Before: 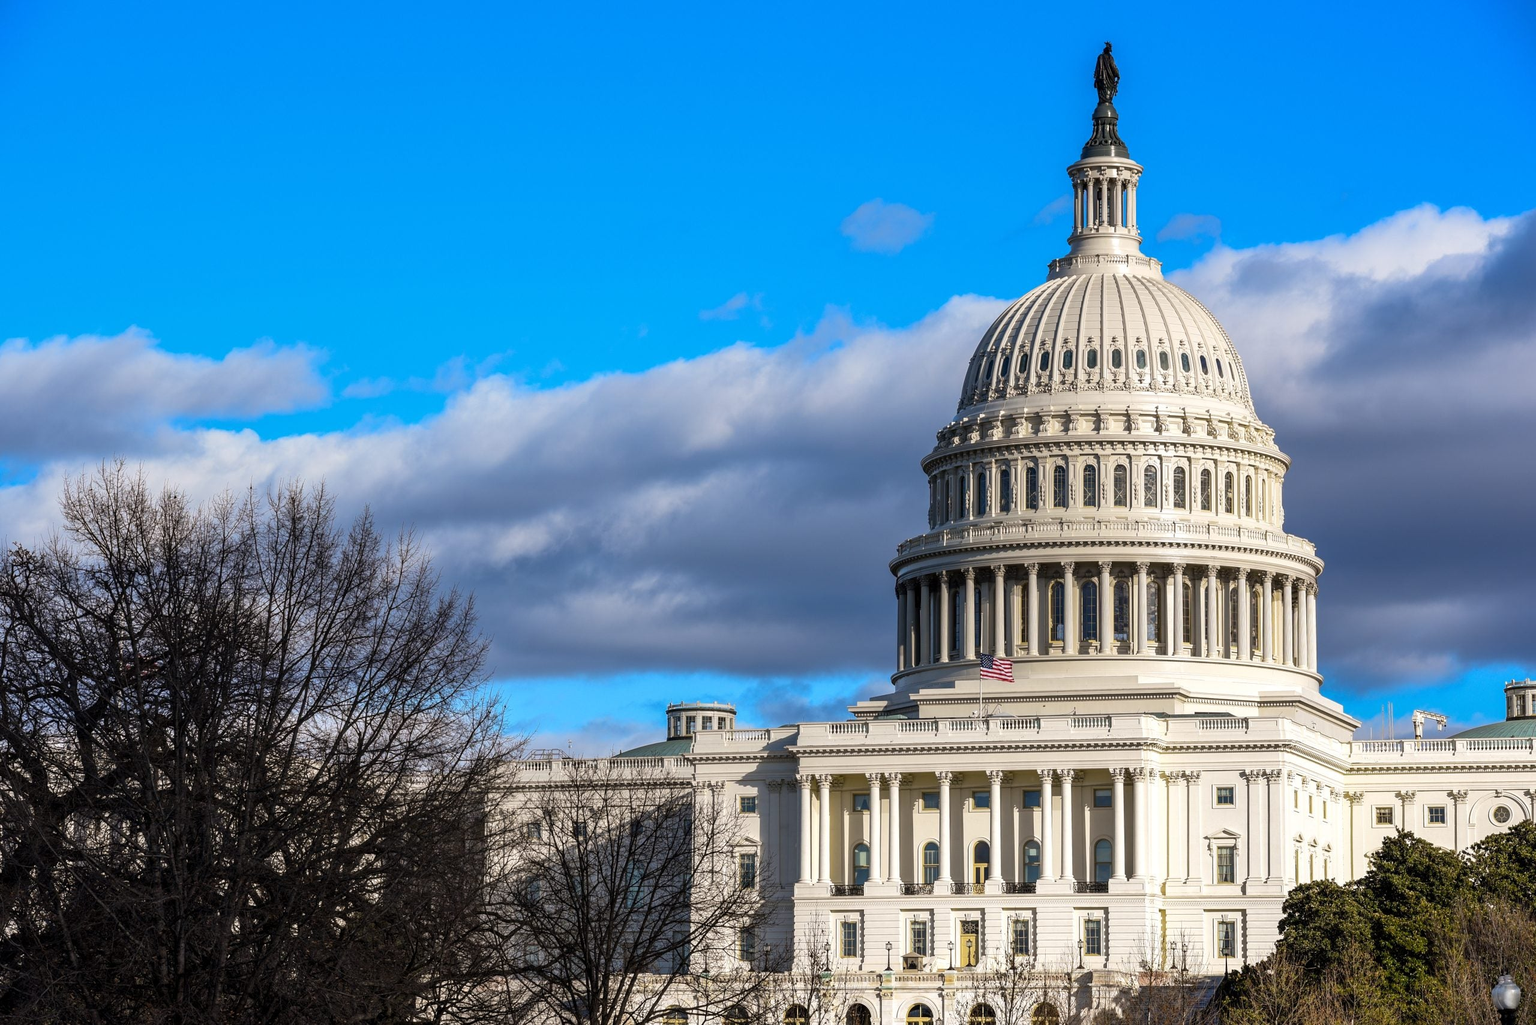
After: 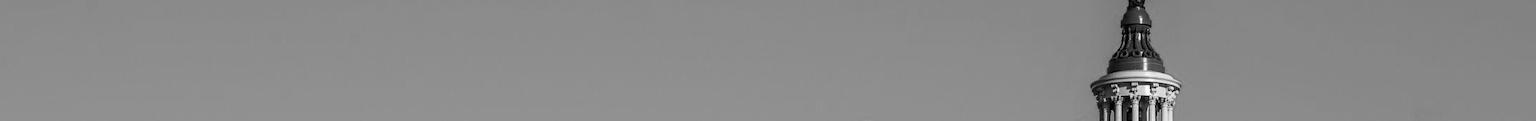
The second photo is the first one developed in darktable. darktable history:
color zones: curves: ch1 [(0, 0.523) (0.143, 0.545) (0.286, 0.52) (0.429, 0.506) (0.571, 0.503) (0.714, 0.503) (0.857, 0.508) (1, 0.523)]
contrast brightness saturation: contrast 0.14
monochrome: a 32, b 64, size 2.3
crop and rotate: left 9.644%, top 9.491%, right 6.021%, bottom 80.509%
